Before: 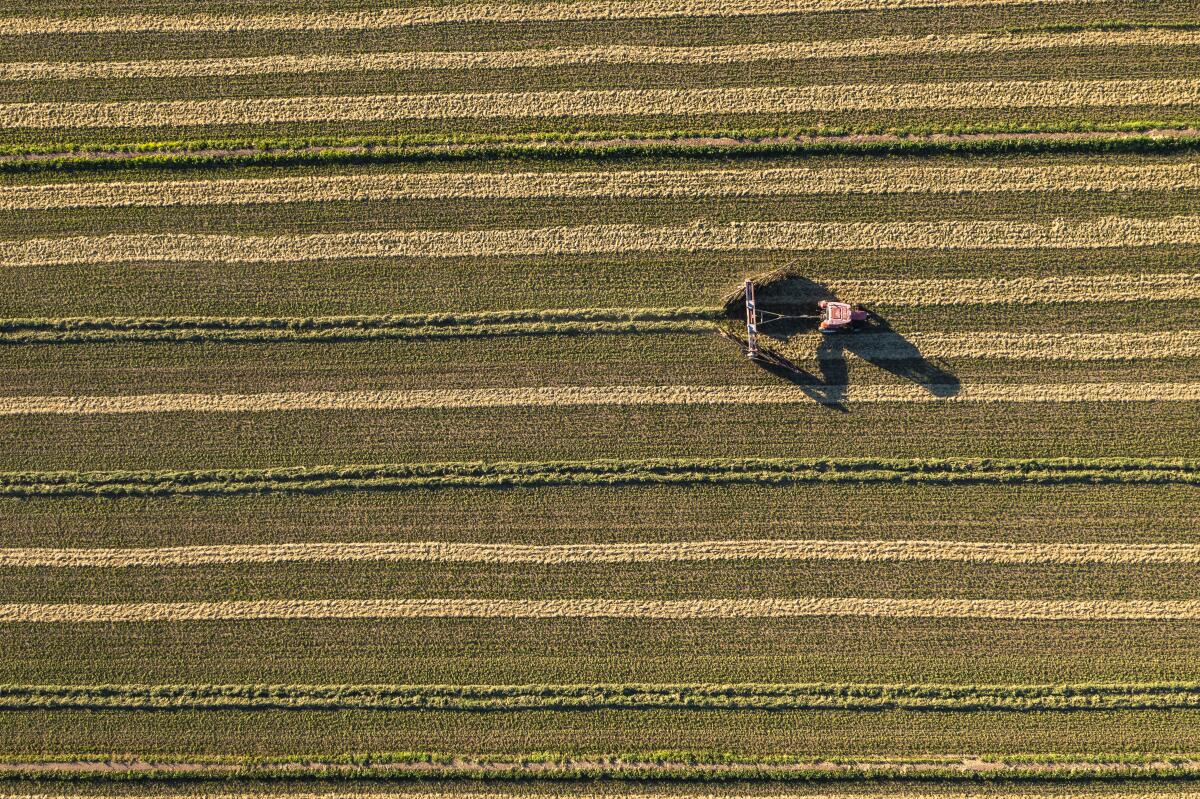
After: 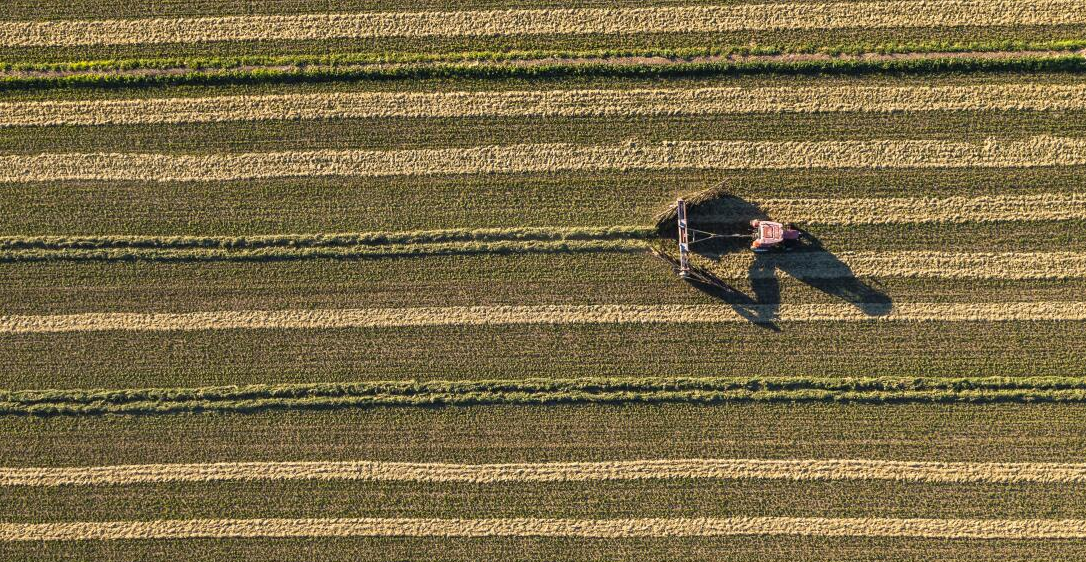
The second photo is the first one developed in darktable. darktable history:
crop: left 5.747%, top 10.16%, right 3.681%, bottom 19.407%
